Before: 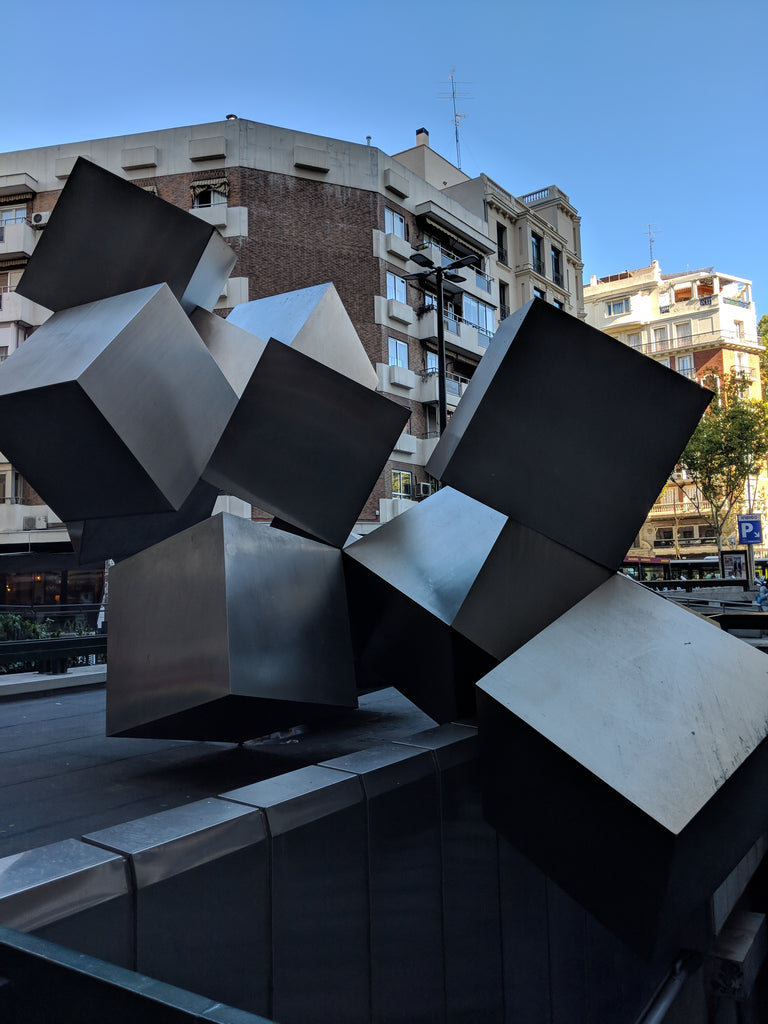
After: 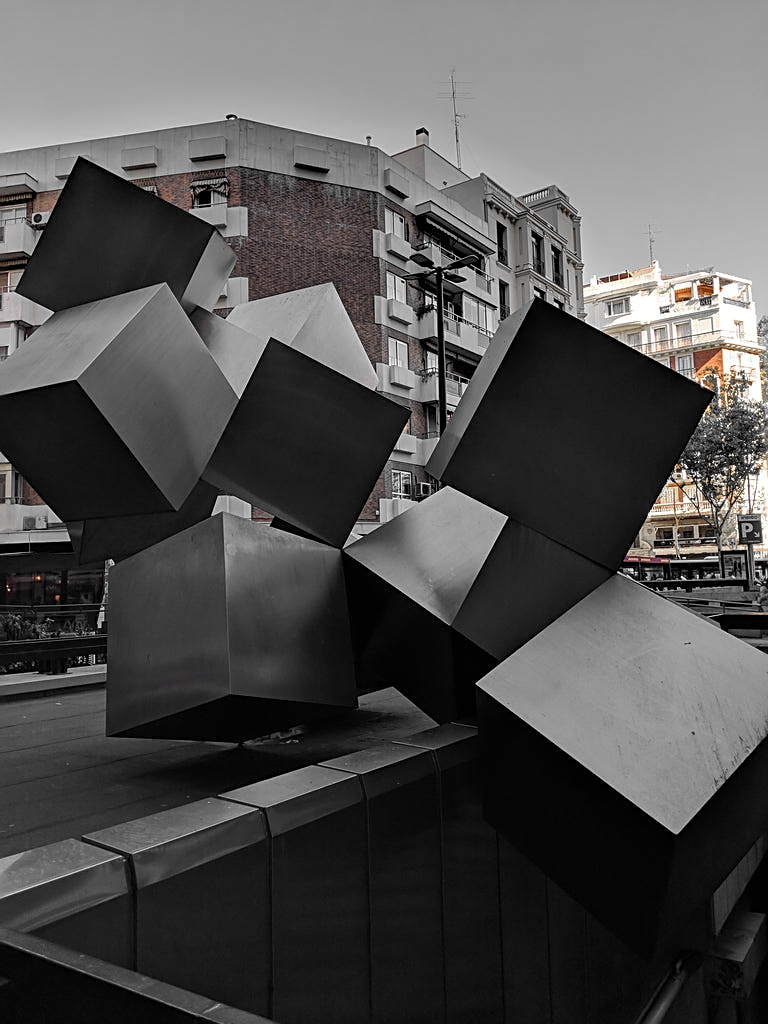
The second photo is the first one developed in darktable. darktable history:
color zones: curves: ch0 [(0, 0.65) (0.096, 0.644) (0.221, 0.539) (0.429, 0.5) (0.571, 0.5) (0.714, 0.5) (0.857, 0.5) (1, 0.65)]; ch1 [(0, 0.5) (0.143, 0.5) (0.257, -0.002) (0.429, 0.04) (0.571, -0.001) (0.714, -0.015) (0.857, 0.024) (1, 0.5)]
color balance rgb: highlights gain › chroma 1.587%, highlights gain › hue 55.65°, linear chroma grading › shadows -8.123%, linear chroma grading › global chroma 9.658%, perceptual saturation grading › global saturation 0.454%, global vibrance 29.297%
sharpen: on, module defaults
